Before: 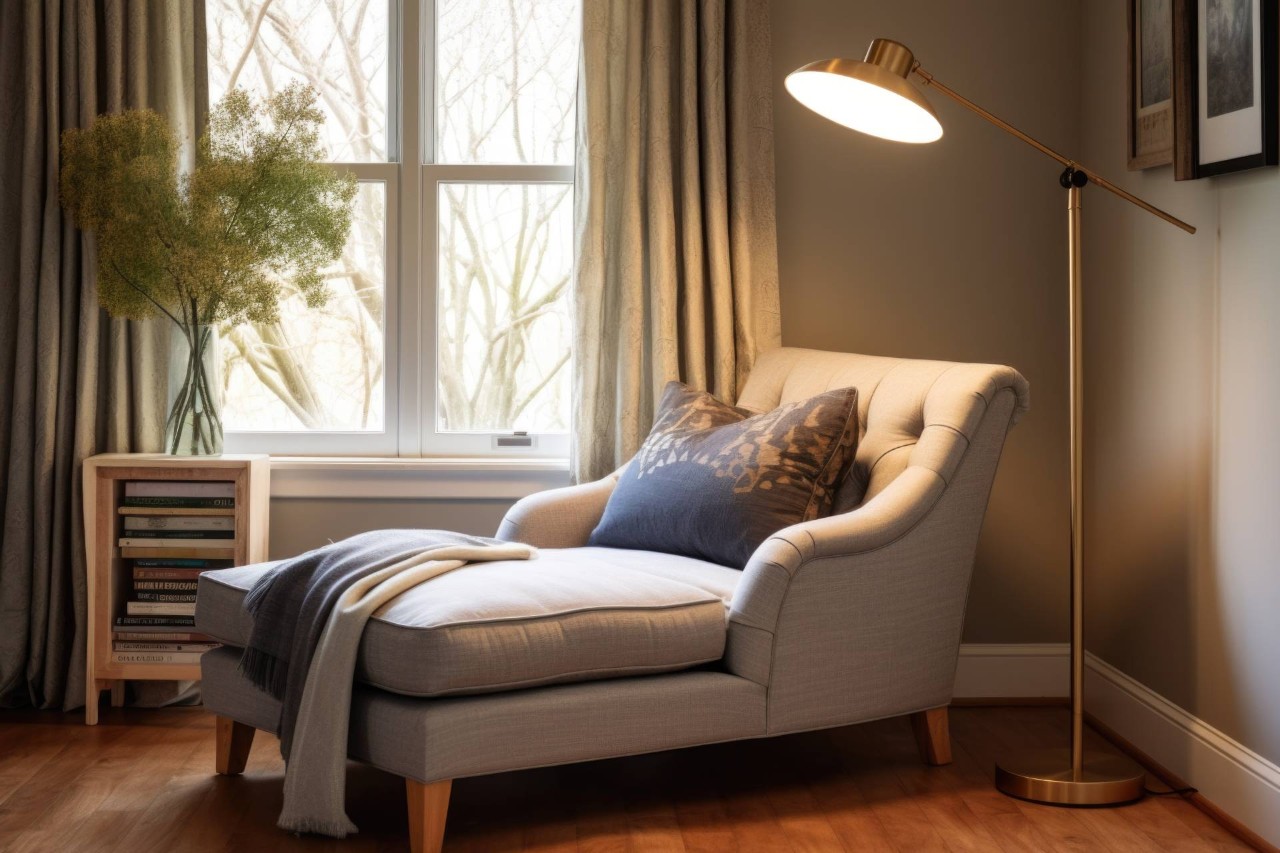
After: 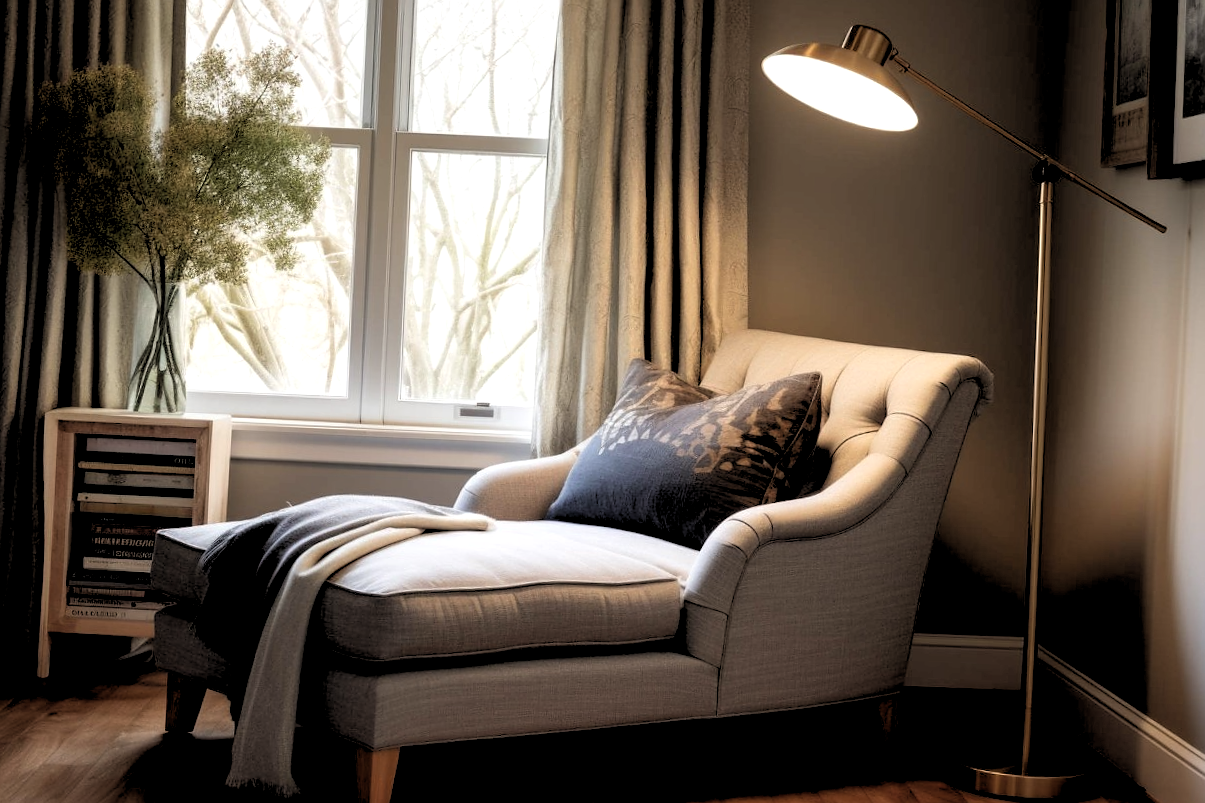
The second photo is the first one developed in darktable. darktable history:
crop and rotate: angle -2.38°
sharpen: radius 0.969, amount 0.604
rgb levels: levels [[0.034, 0.472, 0.904], [0, 0.5, 1], [0, 0.5, 1]]
color correction: saturation 0.85
